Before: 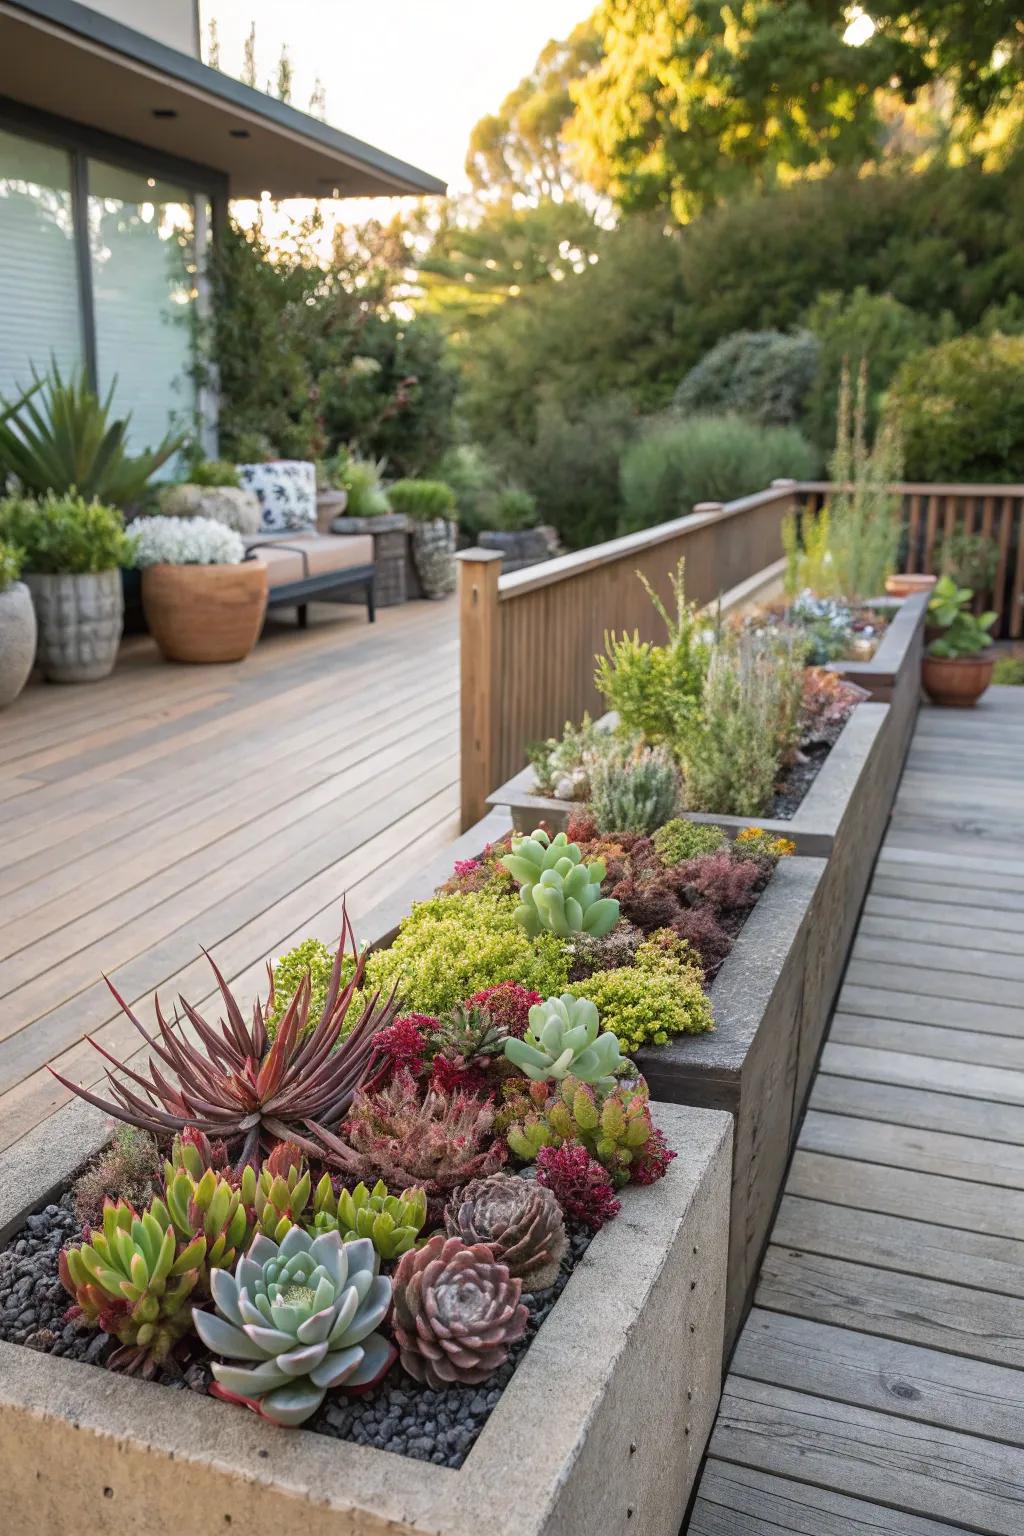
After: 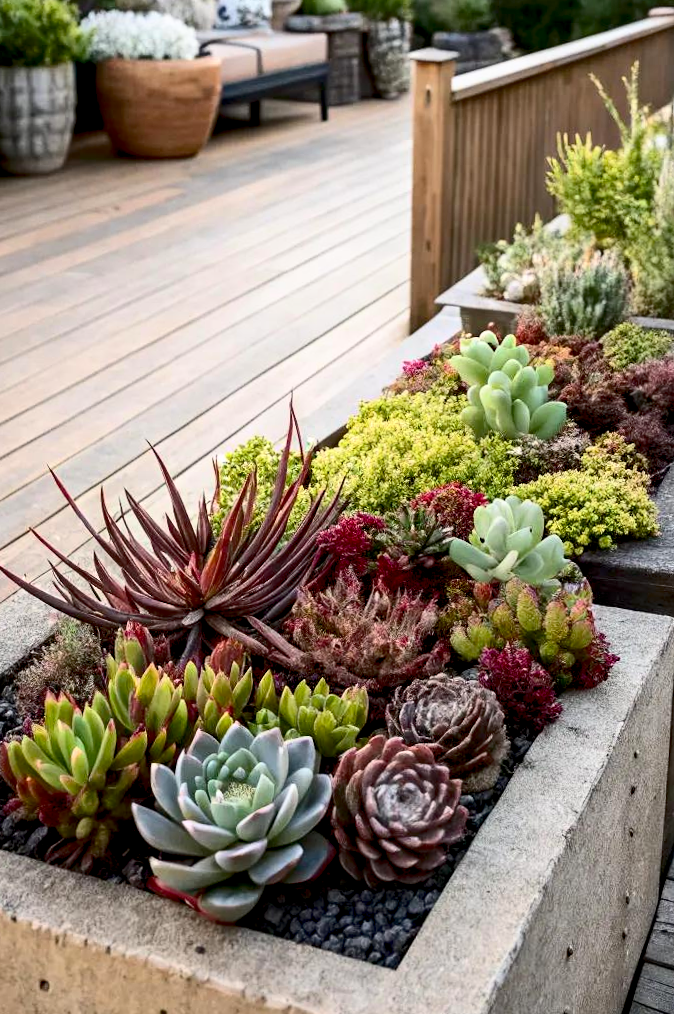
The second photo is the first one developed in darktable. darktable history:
contrast brightness saturation: contrast 0.272
crop and rotate: angle -1.1°, left 3.681%, top 32.024%, right 28.529%
base curve: curves: ch0 [(0.017, 0) (0.425, 0.441) (0.844, 0.933) (1, 1)], preserve colors none
